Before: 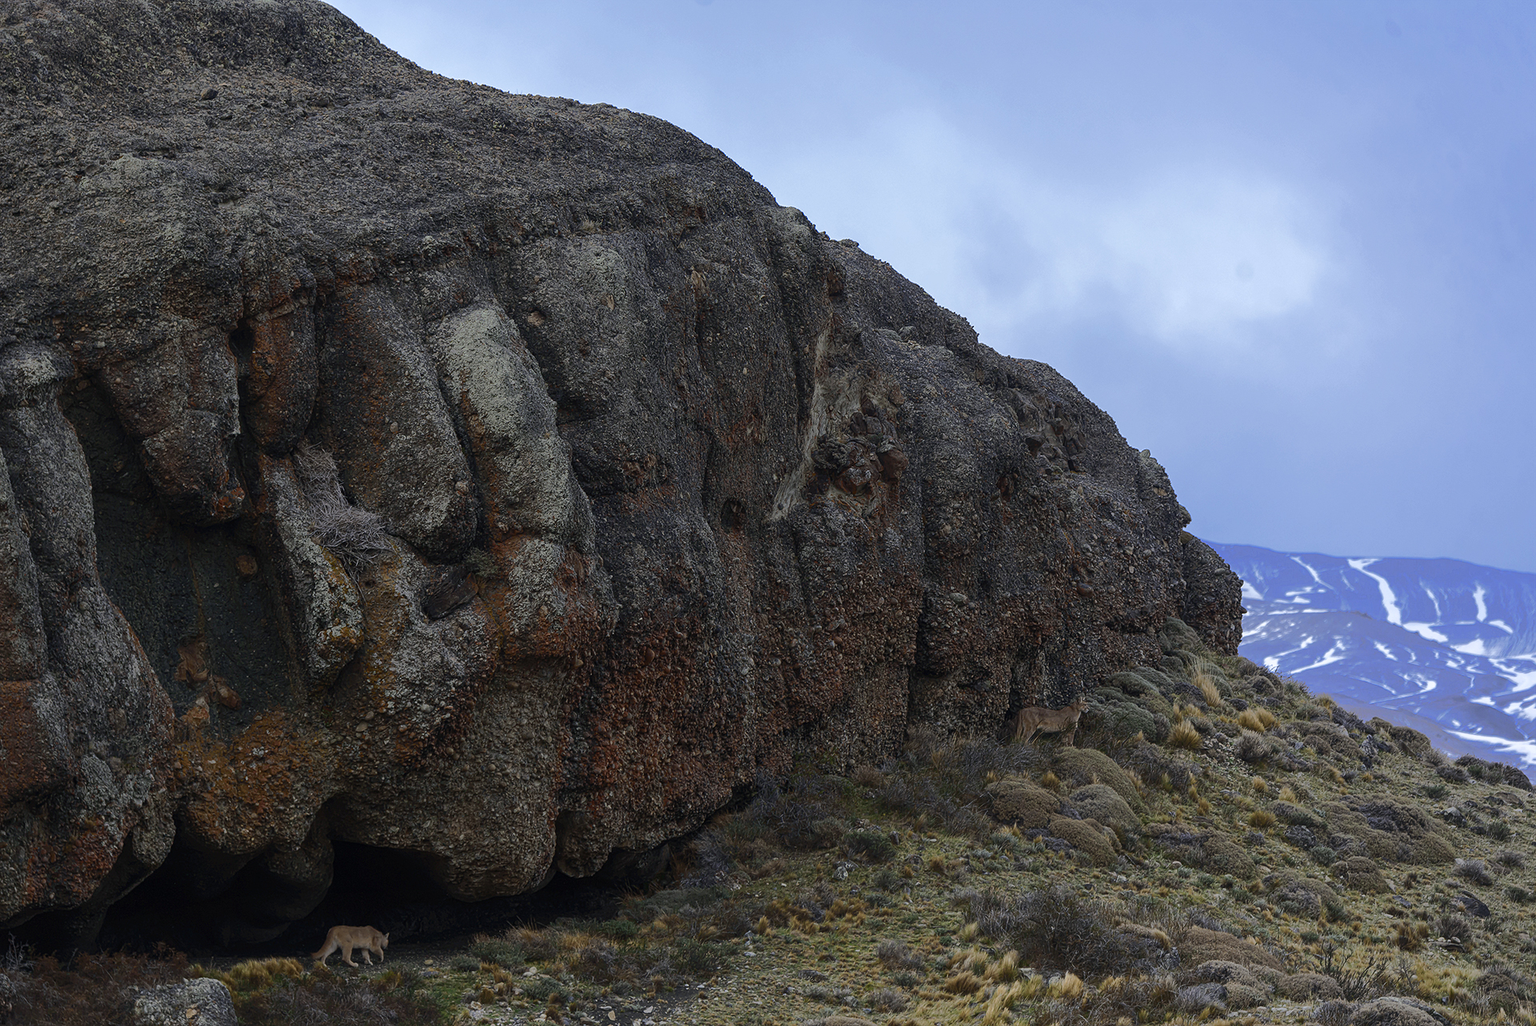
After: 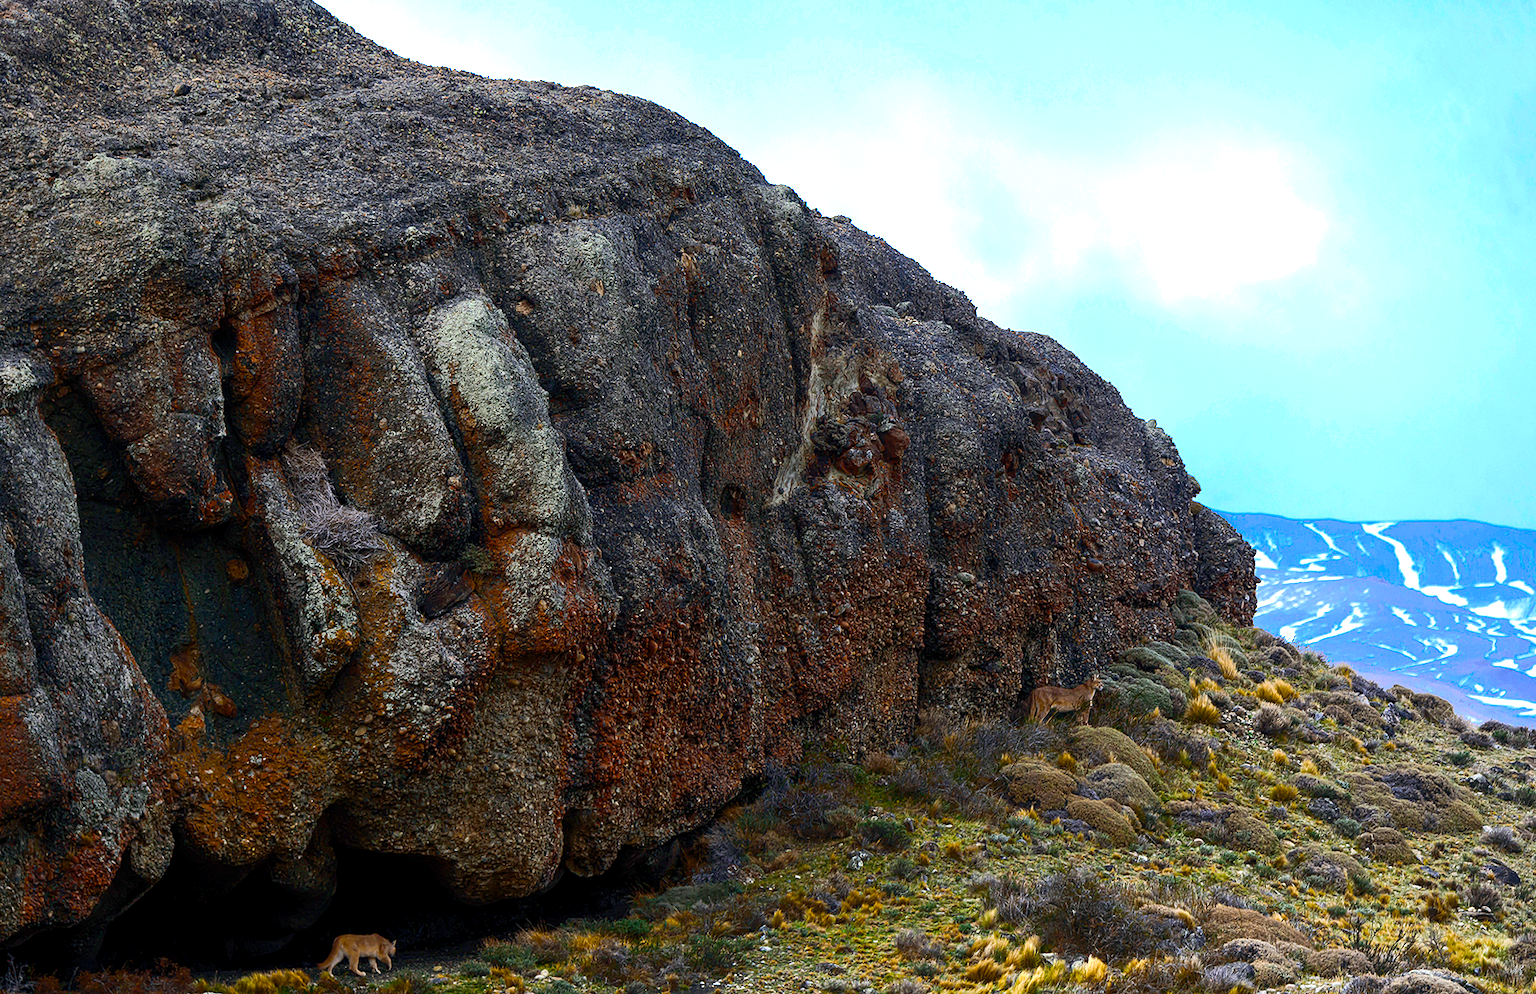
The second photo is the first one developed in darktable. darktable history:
color balance rgb: linear chroma grading › global chroma 9%, perceptual saturation grading › global saturation 36%, perceptual saturation grading › shadows 35%, perceptual brilliance grading › global brilliance 15%, perceptual brilliance grading › shadows -35%, global vibrance 15%
rotate and perspective: rotation -2°, crop left 0.022, crop right 0.978, crop top 0.049, crop bottom 0.951
exposure: black level correction 0.001, exposure 0.5 EV, compensate exposure bias true, compensate highlight preservation false
rgb curve: mode RGB, independent channels
